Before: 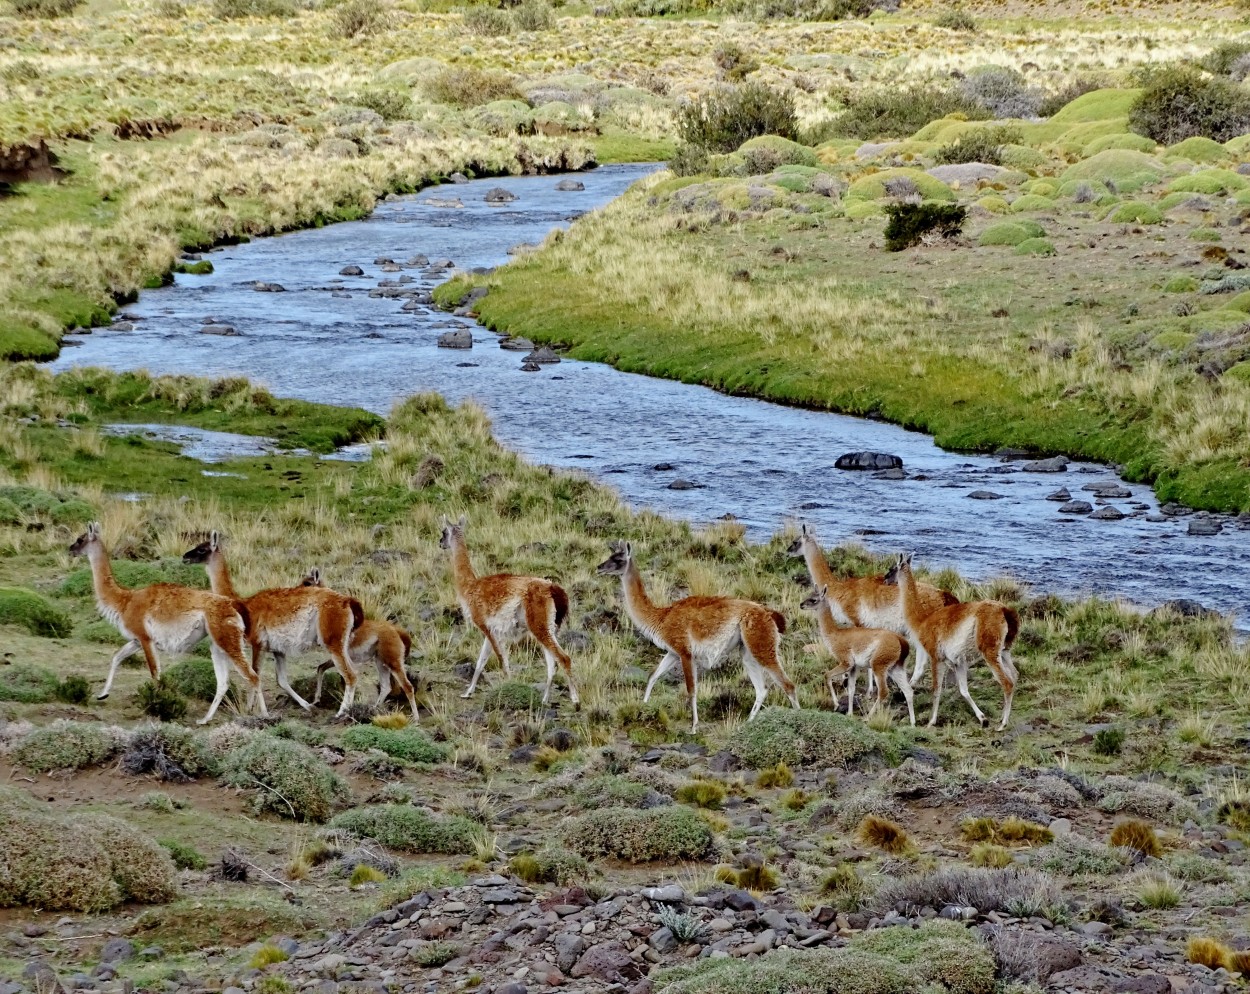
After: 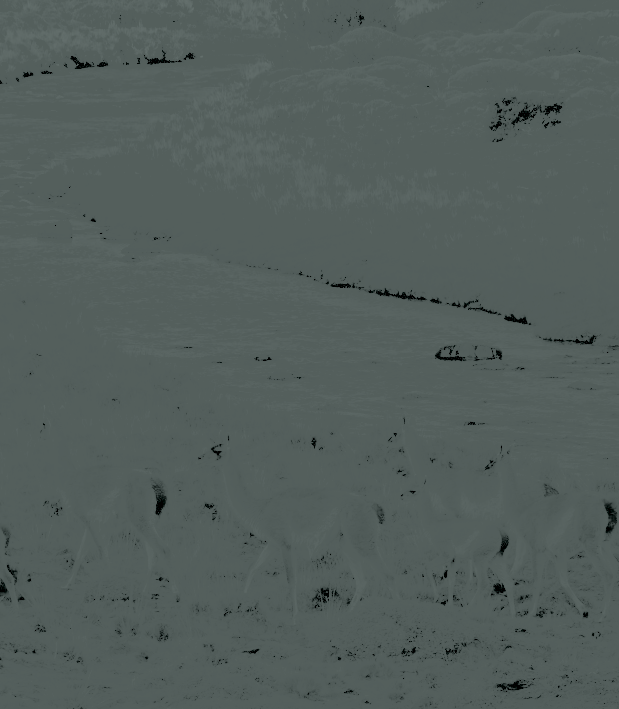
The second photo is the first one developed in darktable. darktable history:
exposure: black level correction 0, exposure 1.45 EV, compensate exposure bias true, compensate highlight preservation false
base curve: curves: ch0 [(0, 0) (0.495, 0.917) (1, 1)], preserve colors none
shadows and highlights: shadows -54.3, highlights 86.09, soften with gaussian
crop: left 32.075%, top 10.976%, right 18.355%, bottom 17.596%
colorize: hue 90°, saturation 19%, lightness 1.59%, version 1
